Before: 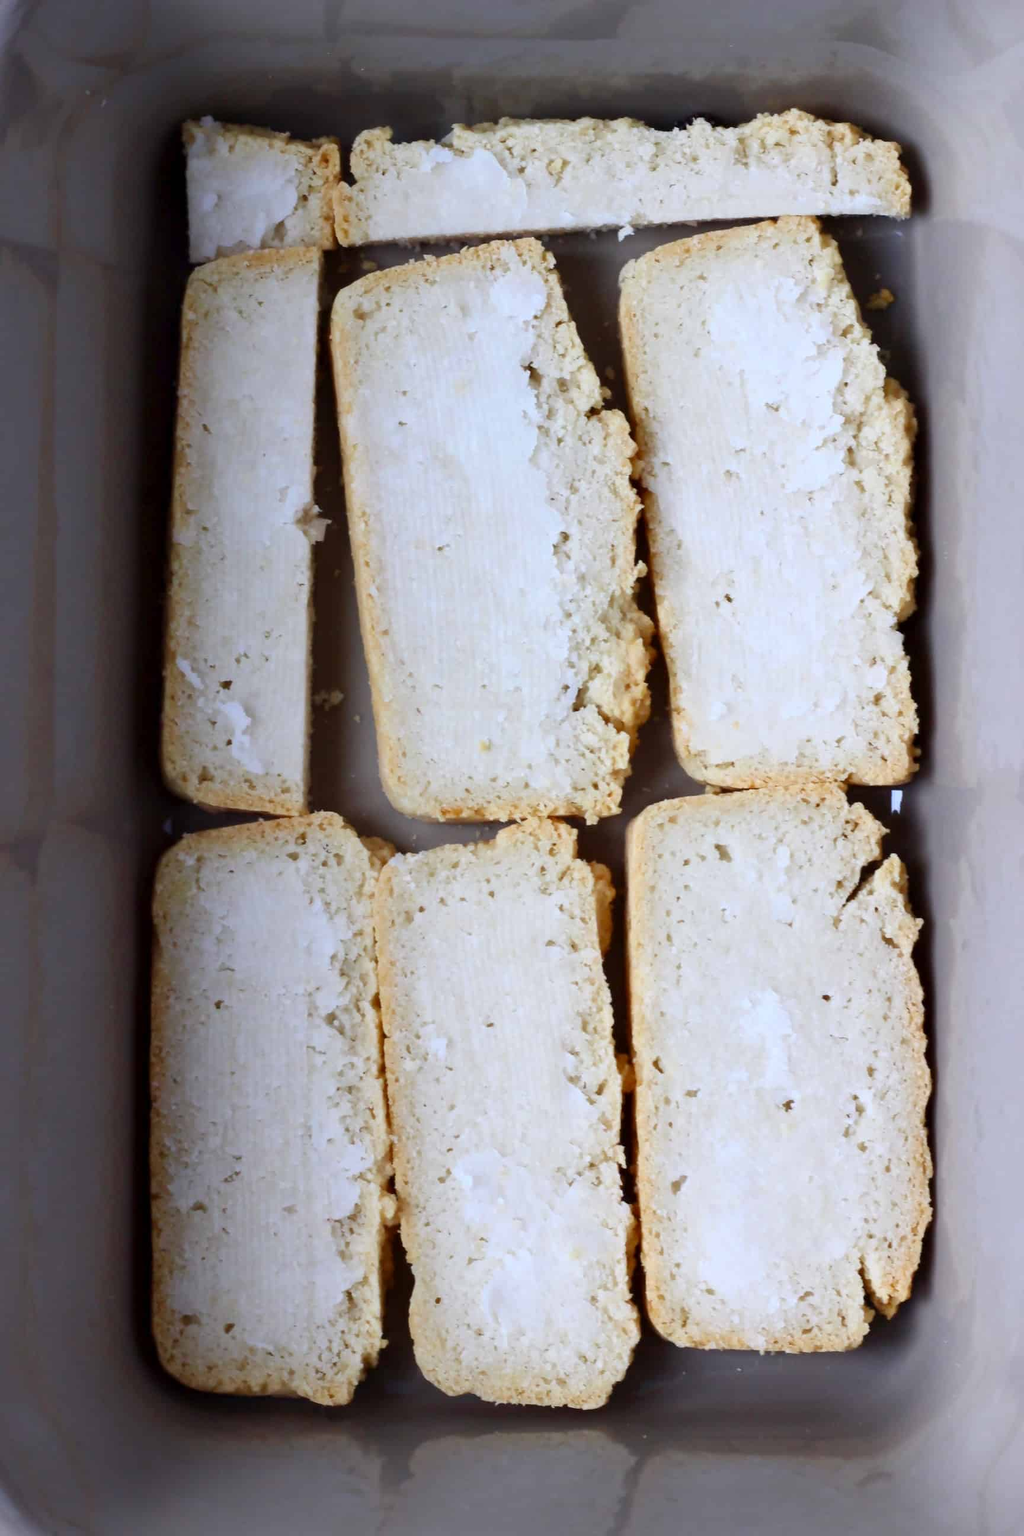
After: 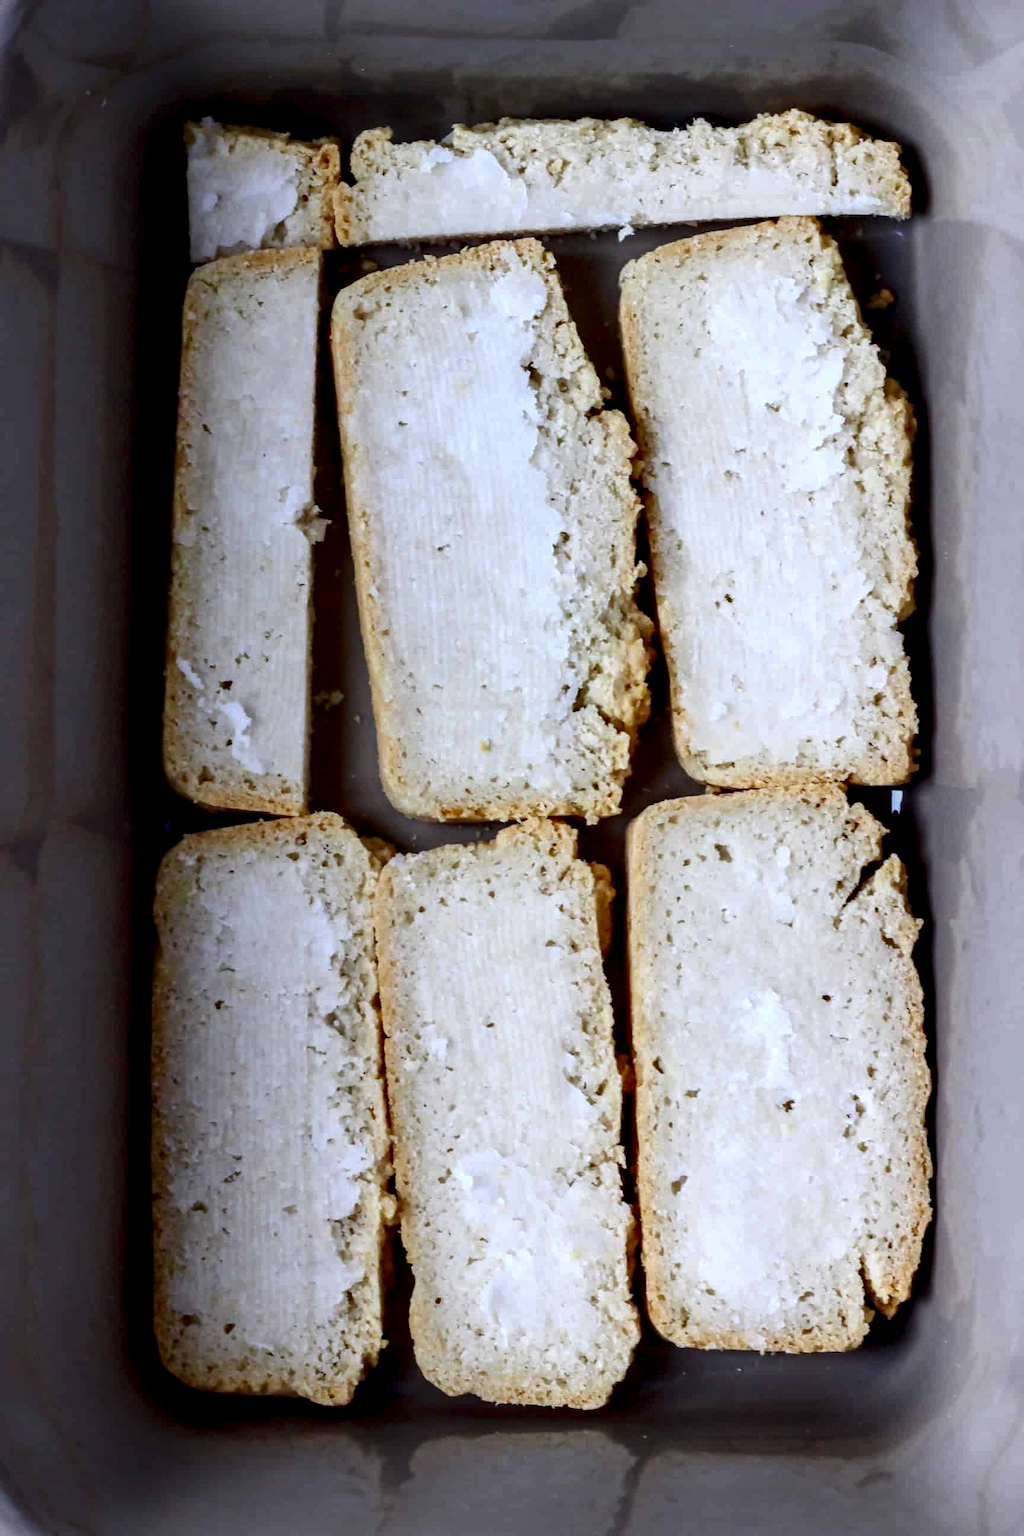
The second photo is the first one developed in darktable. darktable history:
local contrast: highlights 60%, shadows 60%, detail 160%
contrast brightness saturation: contrast 0.07, brightness -0.14, saturation 0.11
